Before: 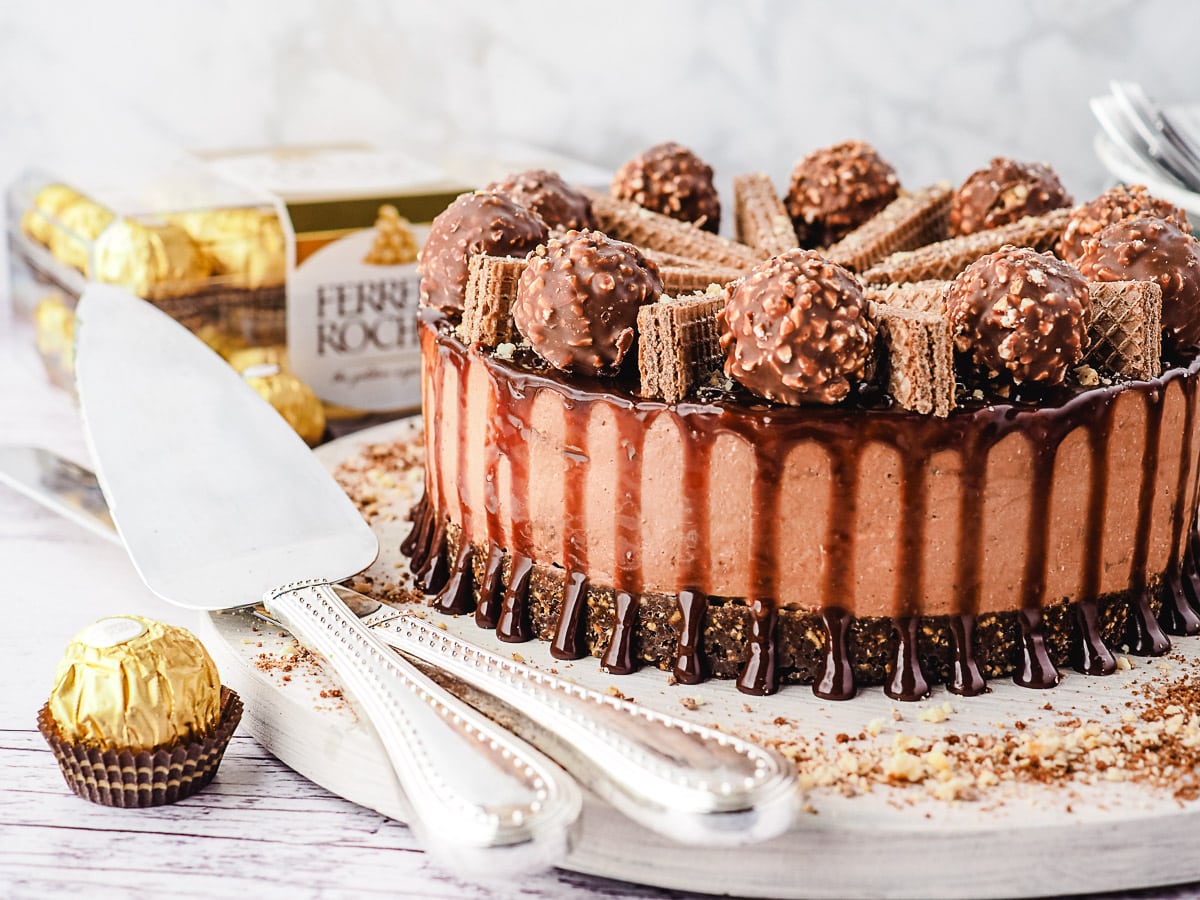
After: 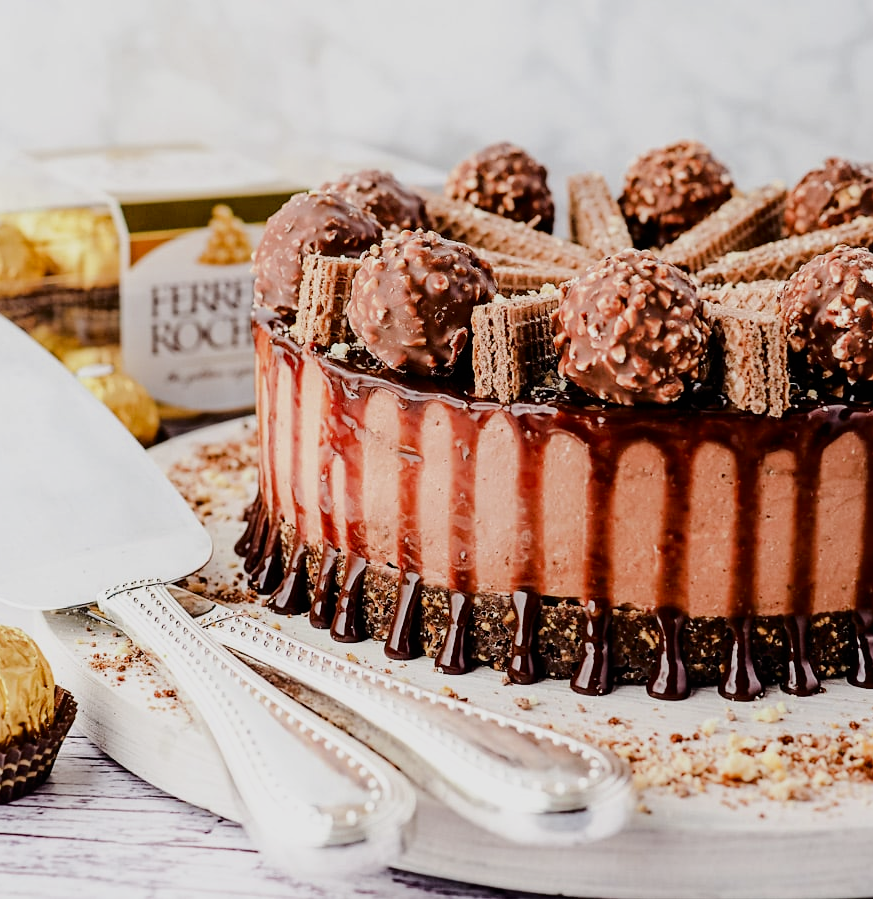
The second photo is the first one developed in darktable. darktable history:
crop: left 13.871%, top 0%, right 13.304%
exposure: exposure -0.144 EV, compensate highlight preservation false
tone curve: curves: ch0 [(0, 0) (0.224, 0.12) (0.375, 0.296) (0.528, 0.472) (0.681, 0.634) (0.8, 0.766) (0.873, 0.877) (1, 1)], color space Lab, independent channels
color balance rgb: perceptual saturation grading › global saturation 0.382%, perceptual brilliance grading › global brilliance 25.703%, saturation formula JzAzBz (2021)
tone equalizer: edges refinement/feathering 500, mask exposure compensation -1.57 EV, preserve details no
filmic rgb: black relative exposure -7.65 EV, white relative exposure 4.56 EV, hardness 3.61
